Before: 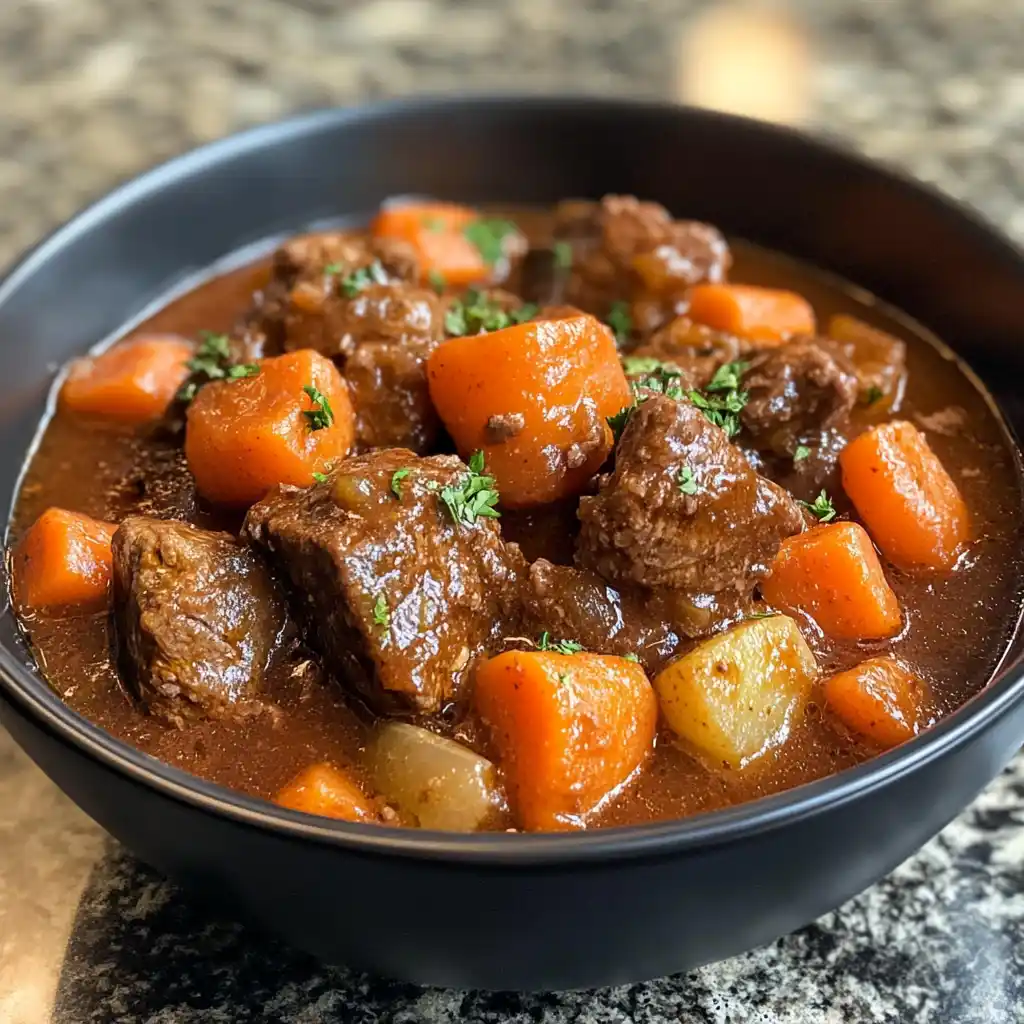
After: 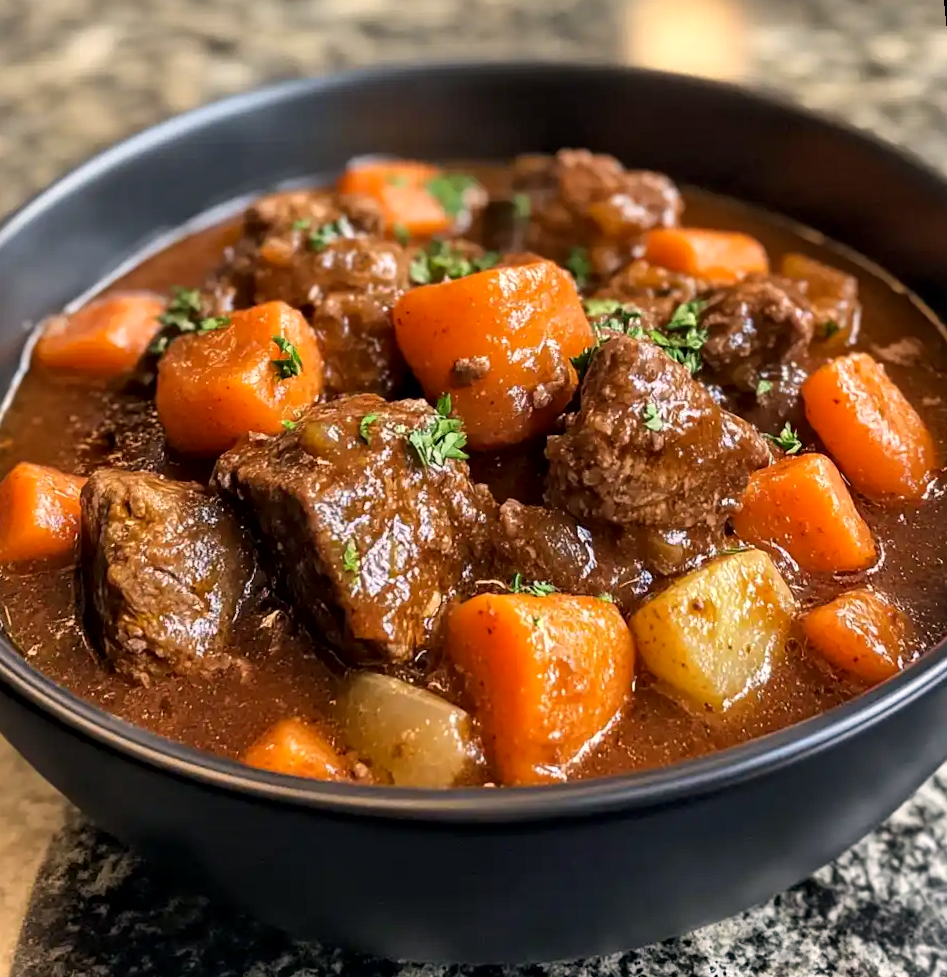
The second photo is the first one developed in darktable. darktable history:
local contrast: mode bilateral grid, contrast 30, coarseness 25, midtone range 0.2
rotate and perspective: rotation -1.68°, lens shift (vertical) -0.146, crop left 0.049, crop right 0.912, crop top 0.032, crop bottom 0.96
color correction: highlights a* 5.81, highlights b* 4.84
